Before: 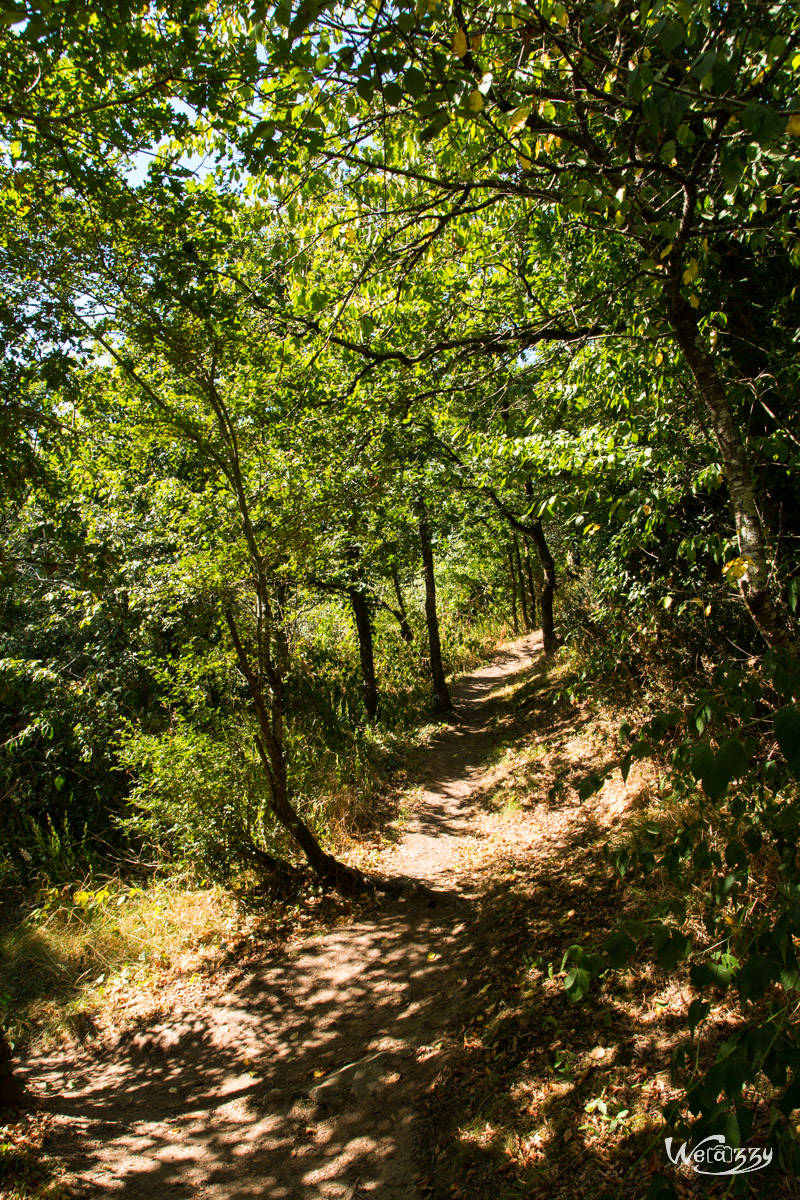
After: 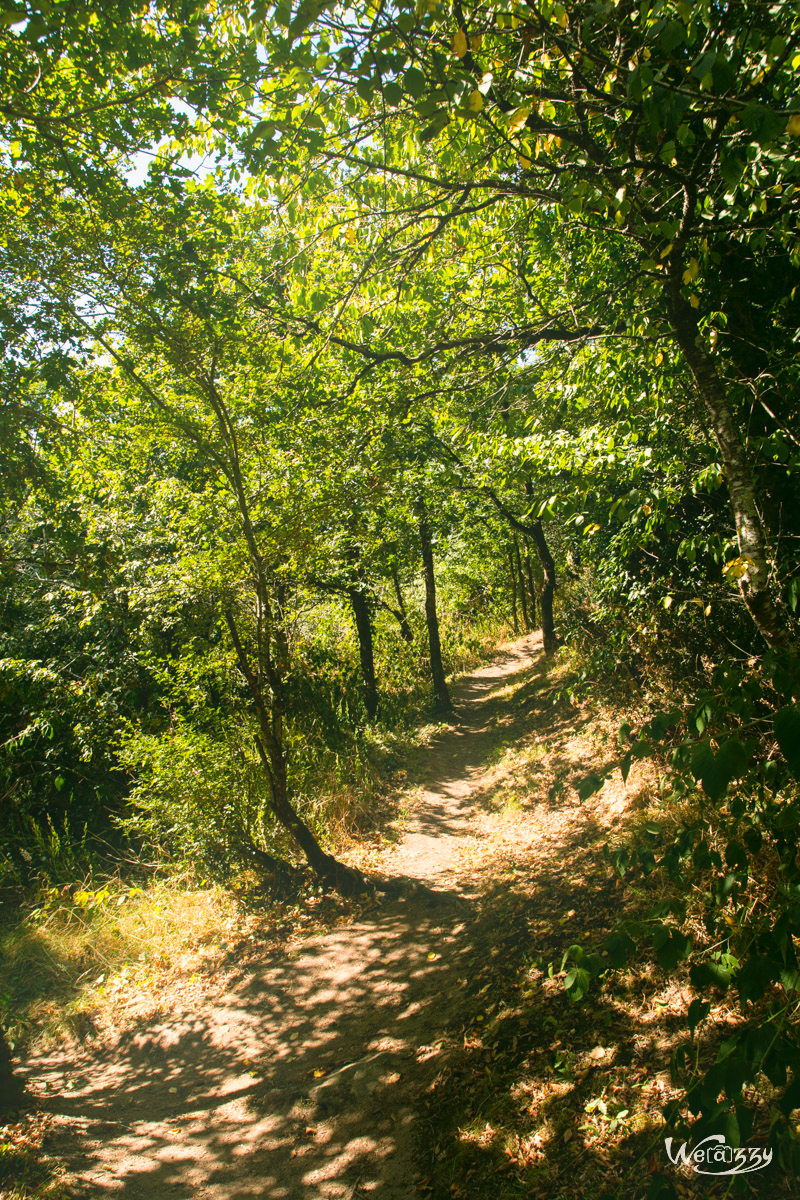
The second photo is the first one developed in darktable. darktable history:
color correction: highlights a* 4.02, highlights b* 4.98, shadows a* -7.55, shadows b* 4.98
bloom: threshold 82.5%, strength 16.25%
tone equalizer: on, module defaults
